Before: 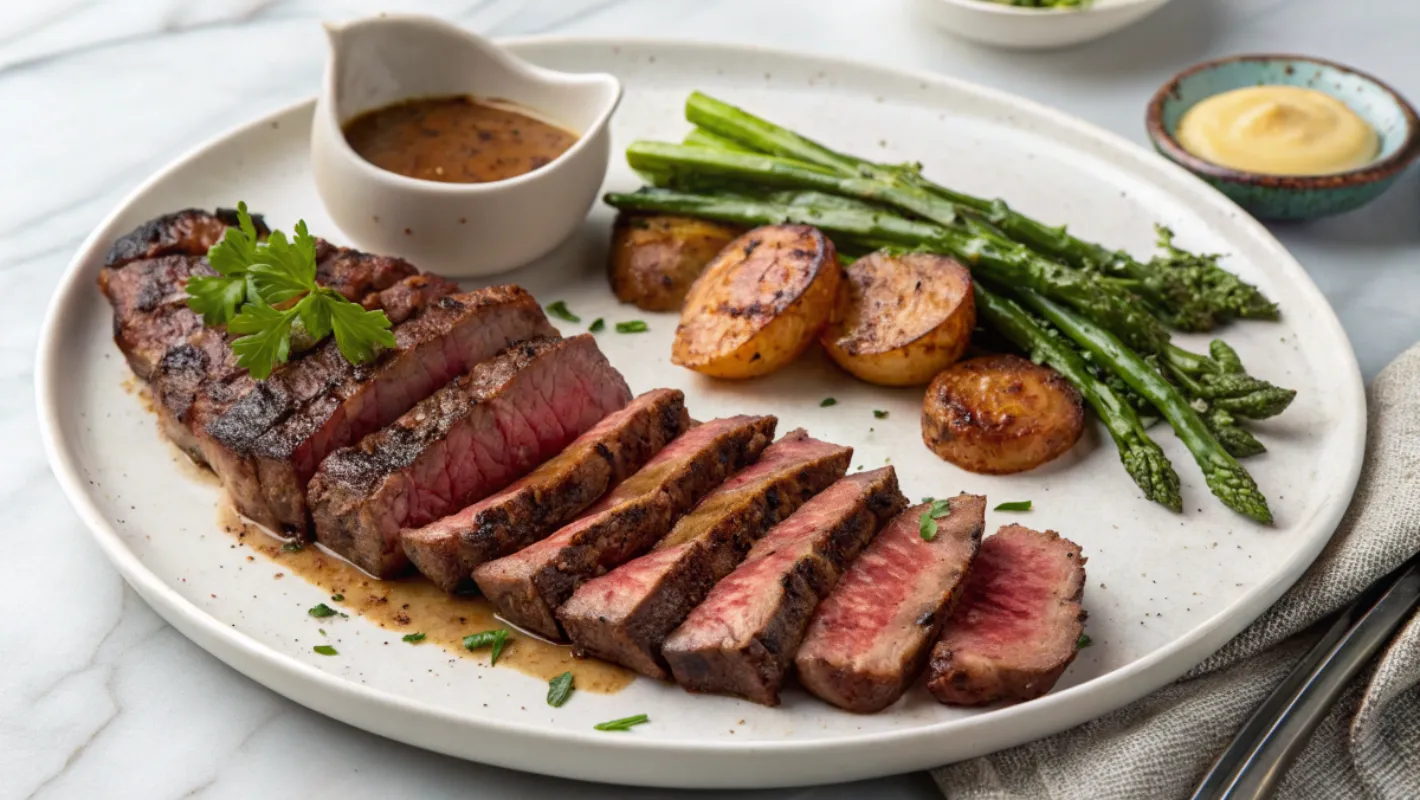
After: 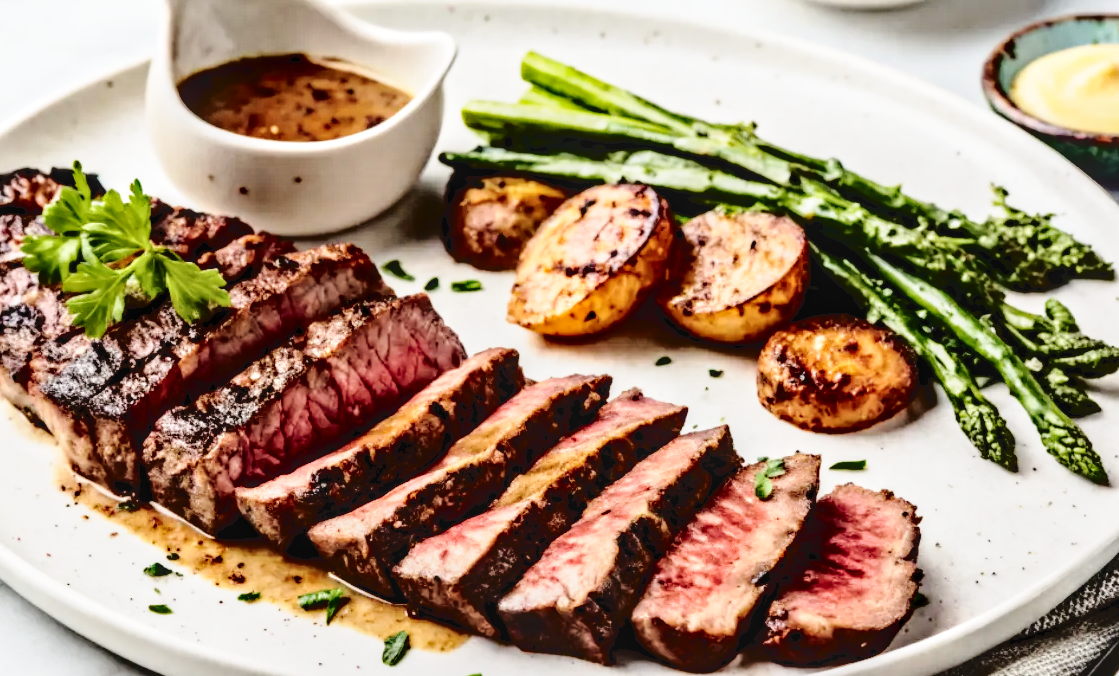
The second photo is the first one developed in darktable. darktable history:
local contrast: on, module defaults
crop: left 11.63%, top 5.232%, right 9.566%, bottom 10.224%
exposure: exposure -0.293 EV, compensate highlight preservation false
contrast equalizer: octaves 7, y [[0.511, 0.558, 0.631, 0.632, 0.559, 0.512], [0.5 ×6], [0.5 ×6], [0 ×6], [0 ×6]]
base curve: curves: ch0 [(0, 0) (0.028, 0.03) (0.121, 0.232) (0.46, 0.748) (0.859, 0.968) (1, 1)], preserve colors none
tone curve: curves: ch0 [(0, 0) (0.003, 0.03) (0.011, 0.03) (0.025, 0.033) (0.044, 0.035) (0.069, 0.04) (0.1, 0.046) (0.136, 0.052) (0.177, 0.08) (0.224, 0.121) (0.277, 0.225) (0.335, 0.343) (0.399, 0.456) (0.468, 0.555) (0.543, 0.647) (0.623, 0.732) (0.709, 0.808) (0.801, 0.886) (0.898, 0.947) (1, 1)], color space Lab, independent channels, preserve colors none
